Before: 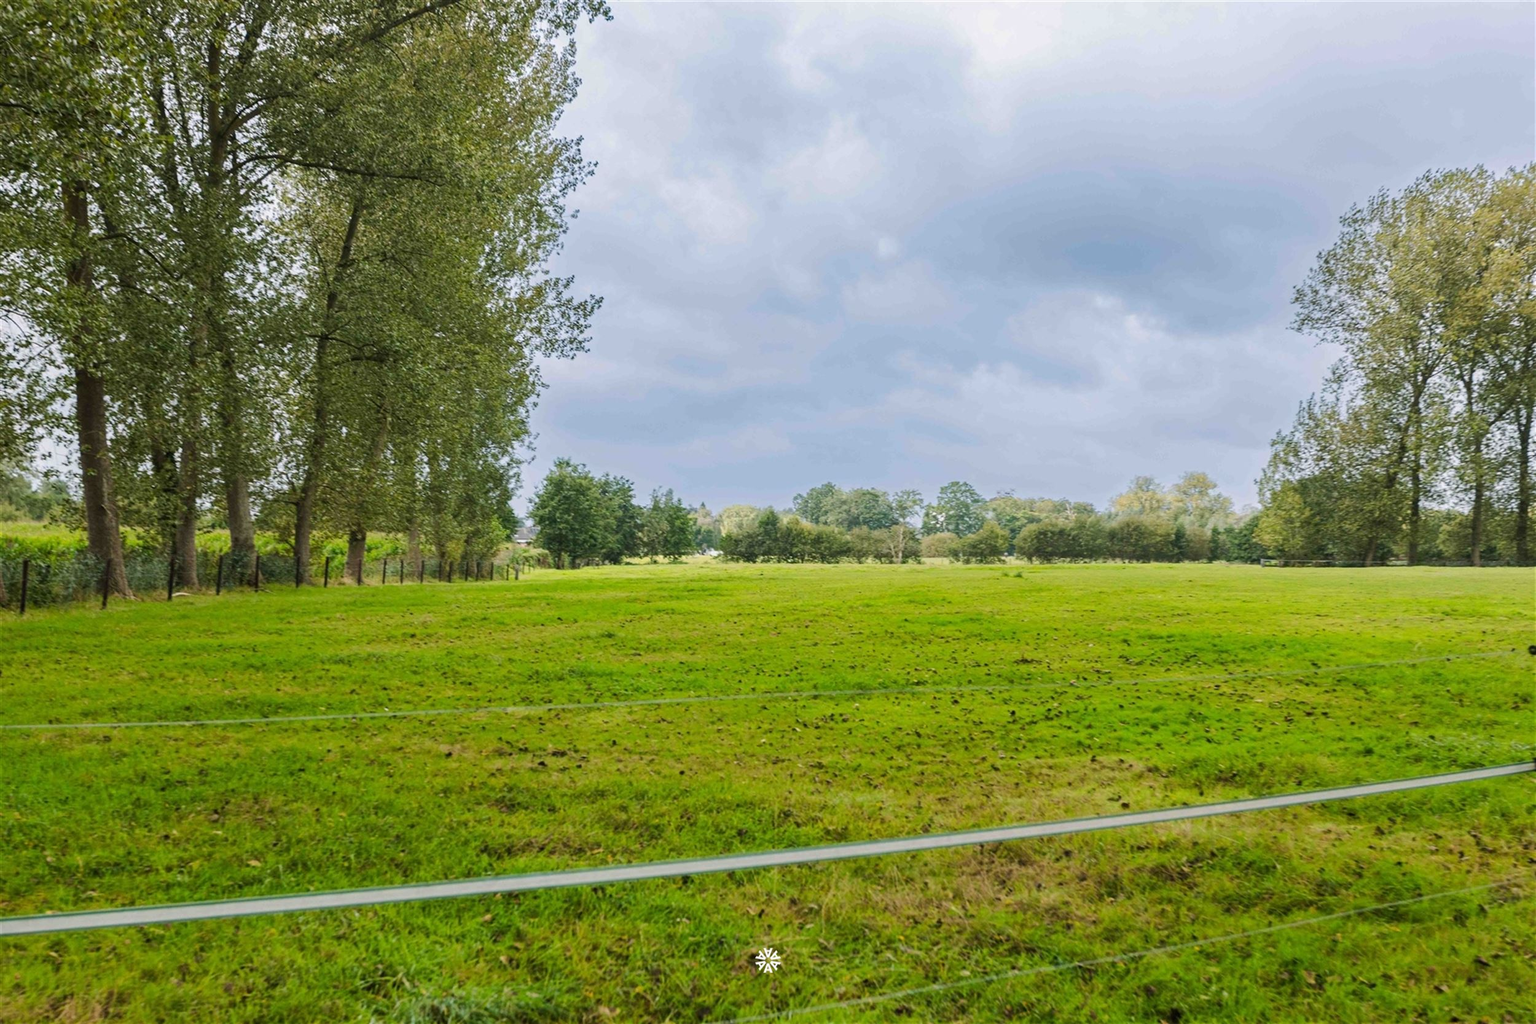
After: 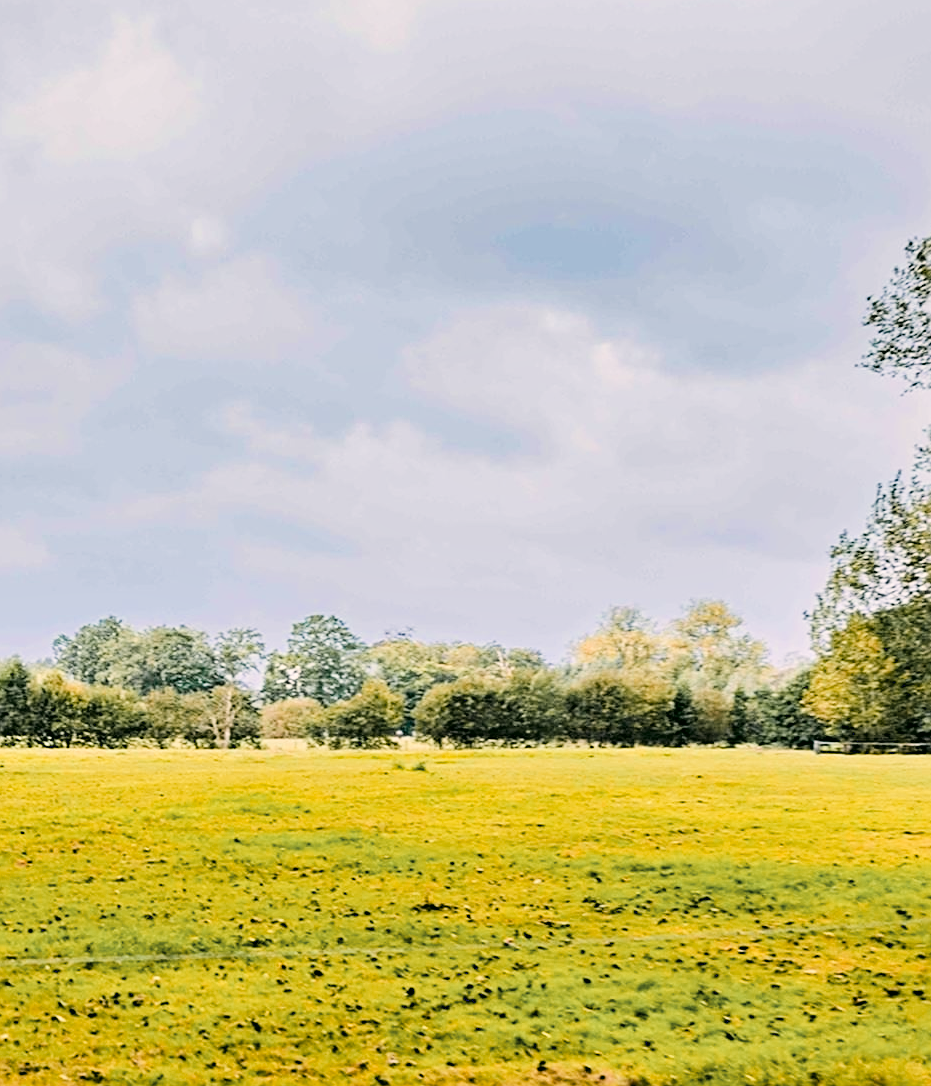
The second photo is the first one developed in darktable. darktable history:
crop and rotate: left 49.523%, top 10.144%, right 13.207%, bottom 24.701%
sharpen: on, module defaults
color correction: highlights a* 4.32, highlights b* 4.91, shadows a* -7.88, shadows b* 4.55
filmic rgb: black relative exposure -7.65 EV, white relative exposure 4.56 EV, hardness 3.61, contrast 1.05
contrast equalizer: y [[0.6 ×6], [0.55 ×6], [0 ×6], [0 ×6], [0 ×6]]
color zones: curves: ch1 [(0.263, 0.53) (0.376, 0.287) (0.487, 0.512) (0.748, 0.547) (1, 0.513)]; ch2 [(0.262, 0.45) (0.751, 0.477)]
exposure: black level correction 0.001, exposure 0.966 EV, compensate highlight preservation false
